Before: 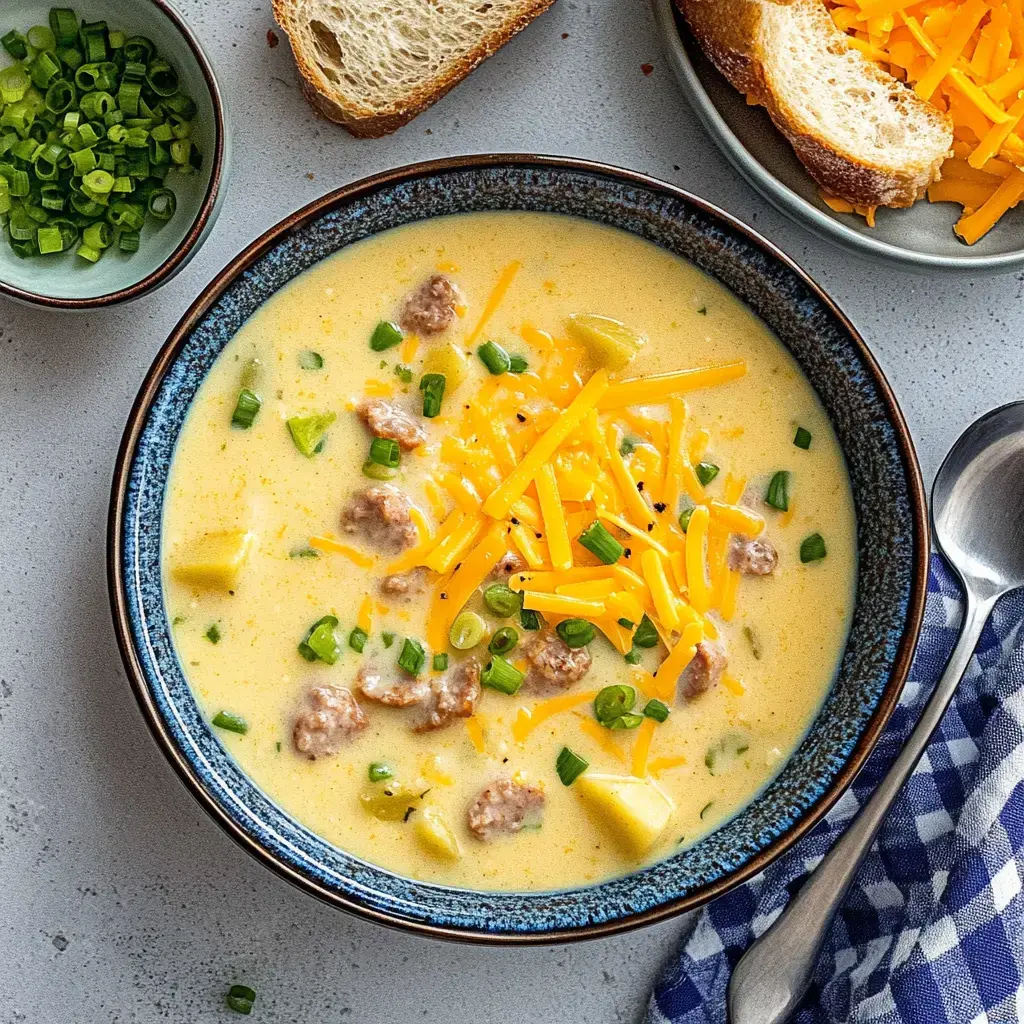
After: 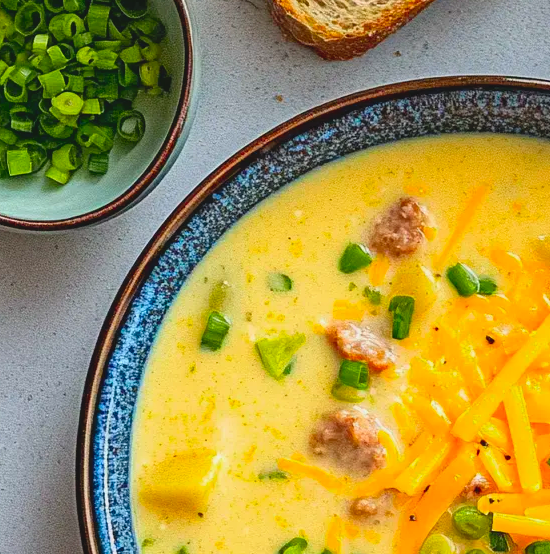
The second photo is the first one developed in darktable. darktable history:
crop and rotate: left 3.057%, top 7.661%, right 43.187%, bottom 38.187%
tone equalizer: mask exposure compensation -0.51 EV
color correction: highlights b* -0.029, saturation 1.35
contrast brightness saturation: contrast -0.104, brightness 0.041, saturation 0.078
